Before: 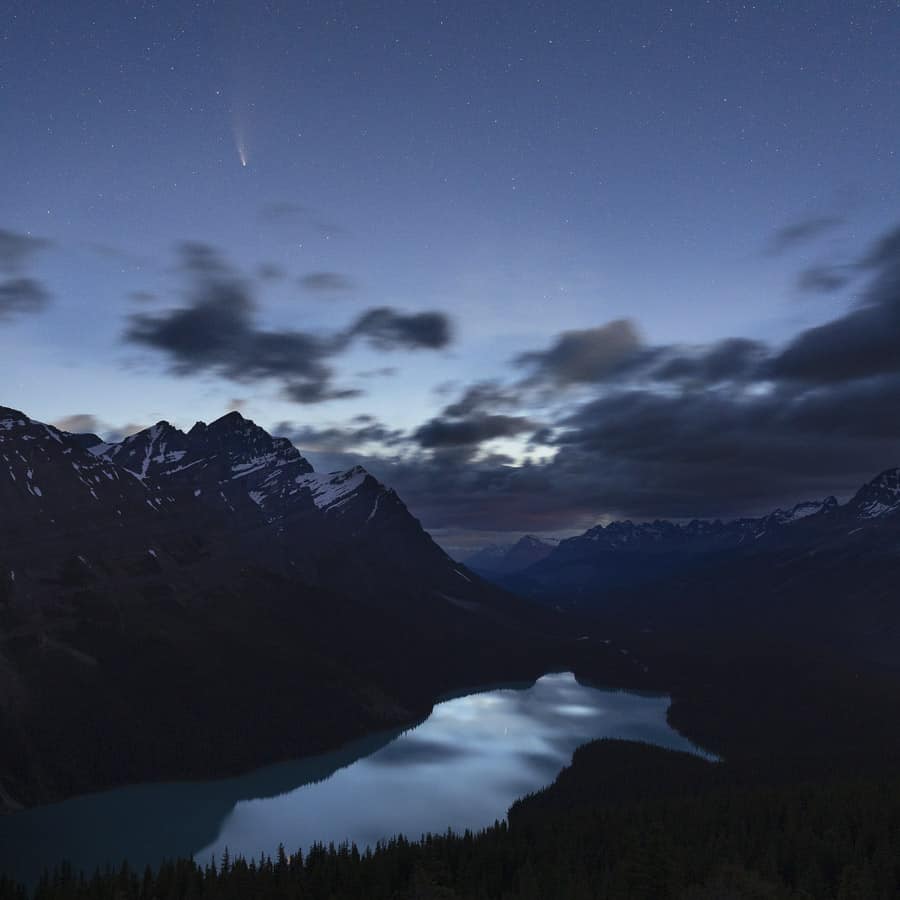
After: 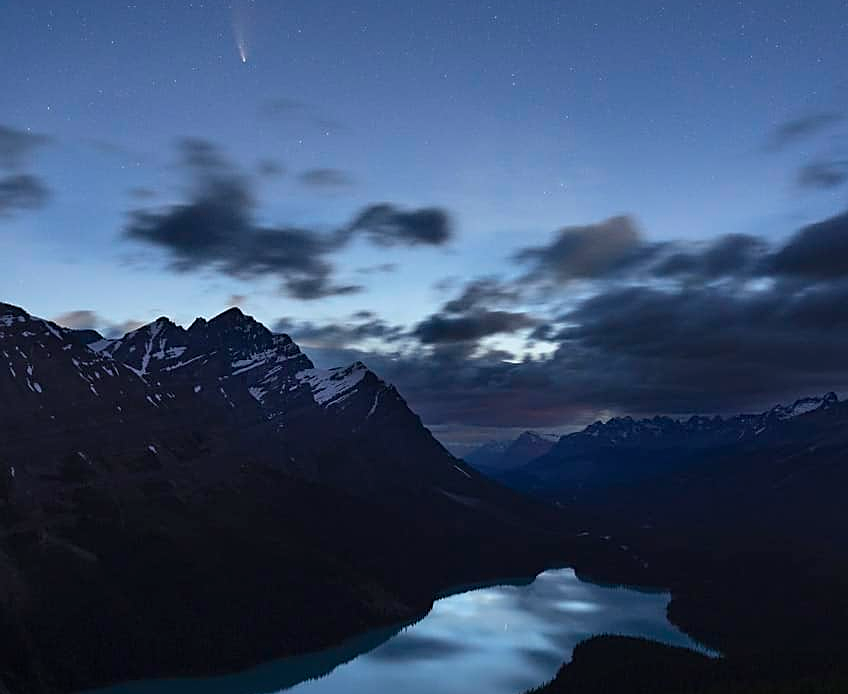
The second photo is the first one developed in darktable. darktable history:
sharpen: on, module defaults
crop and rotate: angle 0.03°, top 11.643%, right 5.651%, bottom 11.189%
white balance: red 0.98, blue 1.034
shadows and highlights: shadows 12, white point adjustment 1.2, highlights -0.36, soften with gaussian
